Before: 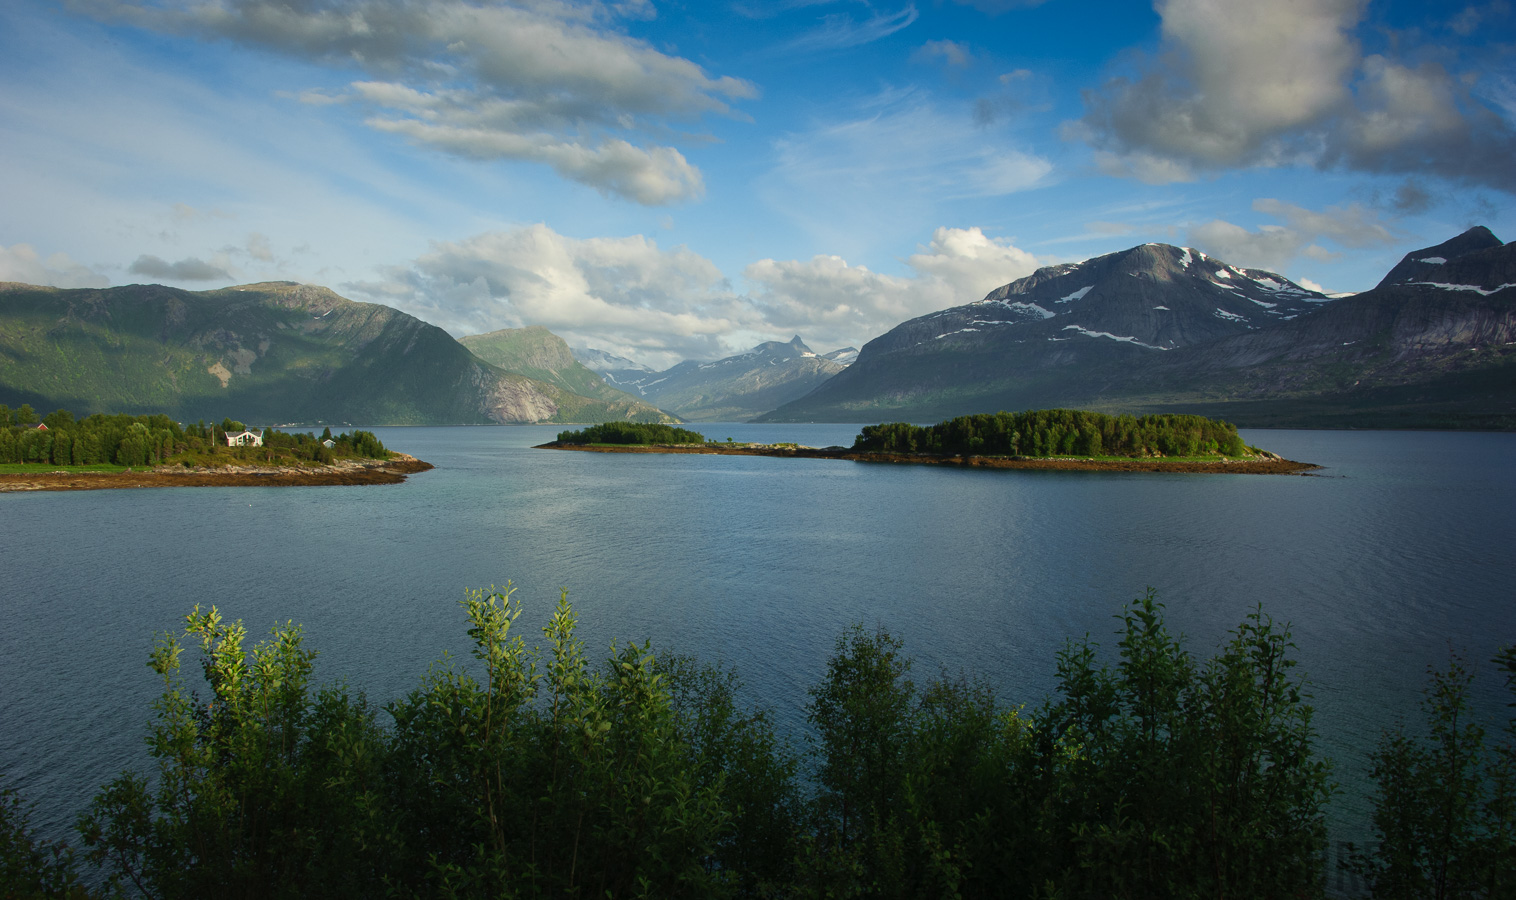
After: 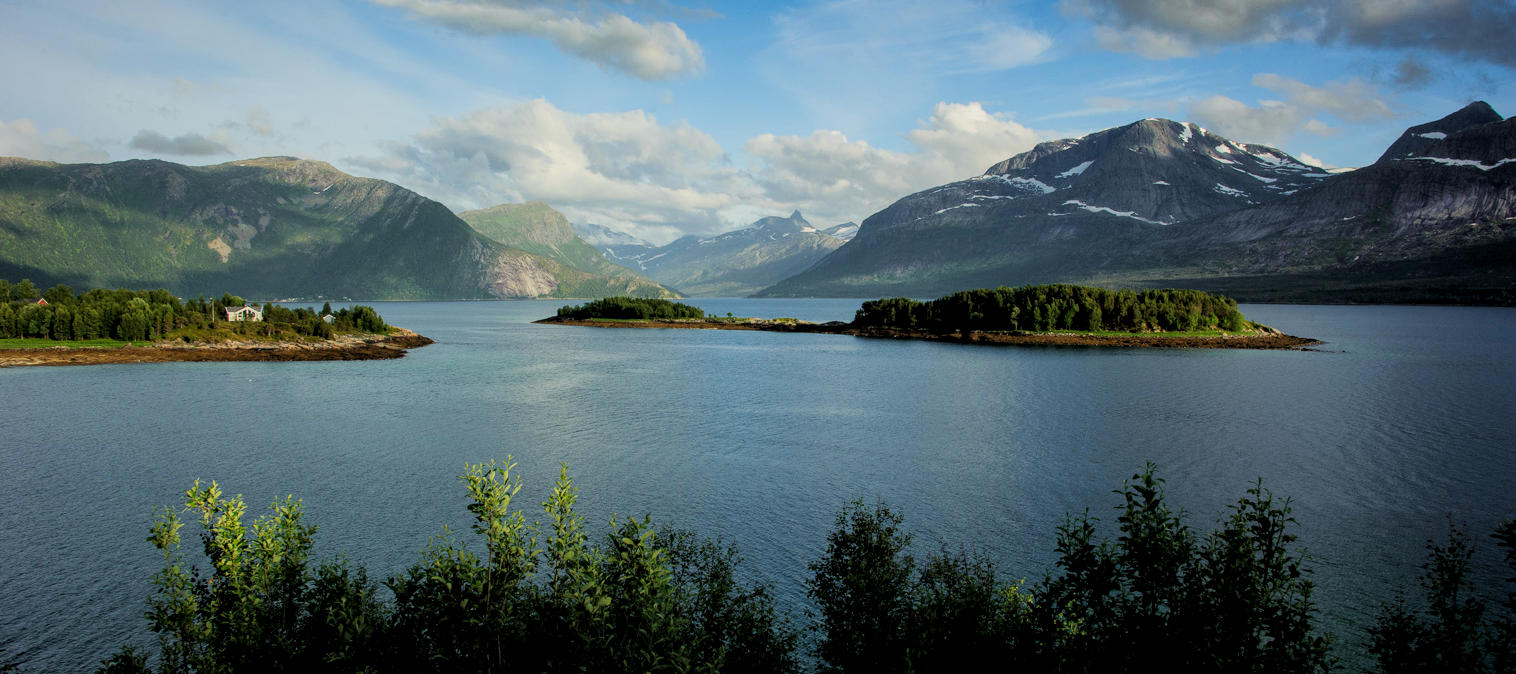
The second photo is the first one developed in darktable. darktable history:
local contrast: on, module defaults
filmic rgb: black relative exposure -7.77 EV, white relative exposure 4.4 EV, threshold 3.05 EV, target black luminance 0%, hardness 3.76, latitude 50.69%, contrast 1.076, highlights saturation mix 8.62%, shadows ↔ highlights balance -0.217%, enable highlight reconstruction true
contrast brightness saturation: contrast 0.028, brightness 0.068, saturation 0.129
crop: top 13.912%, bottom 11.175%
